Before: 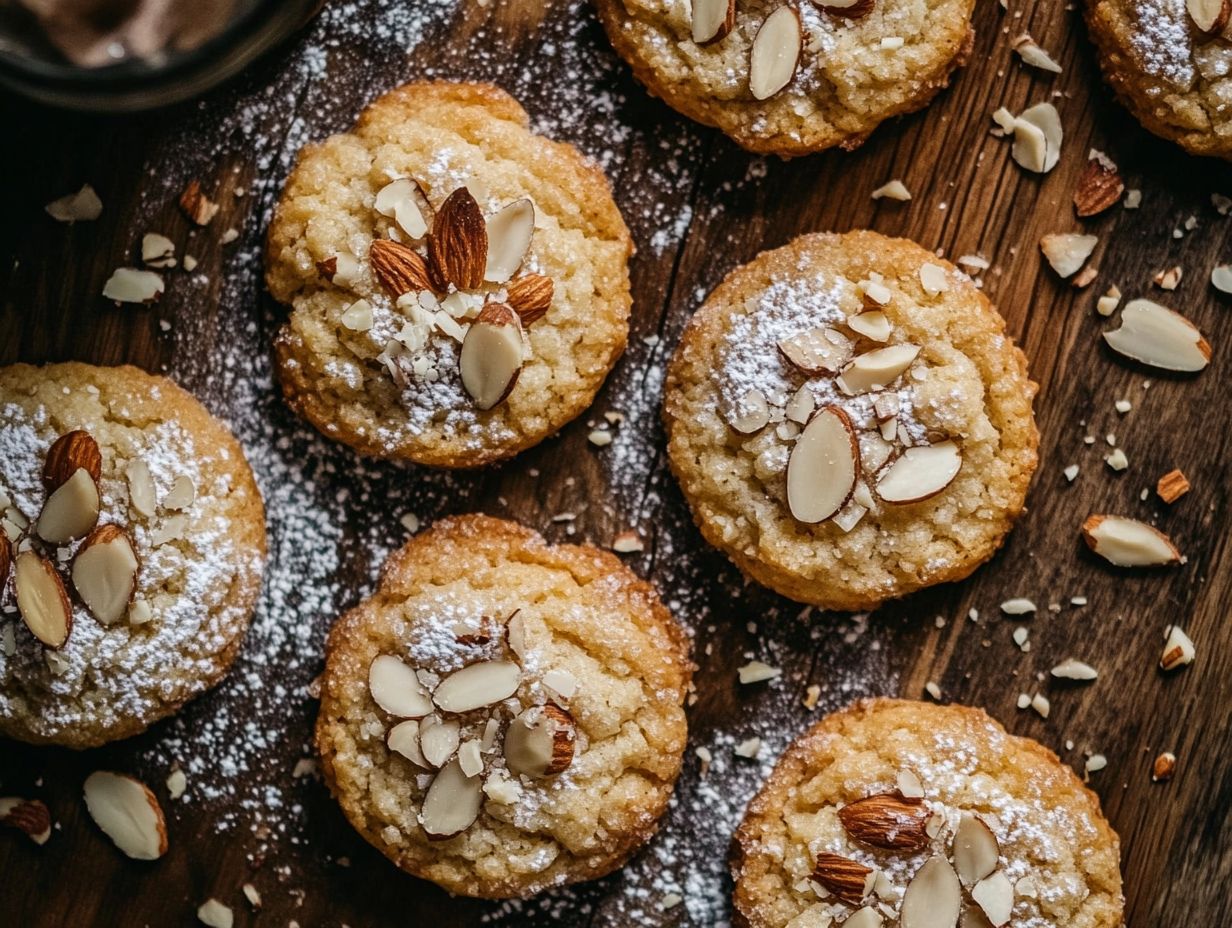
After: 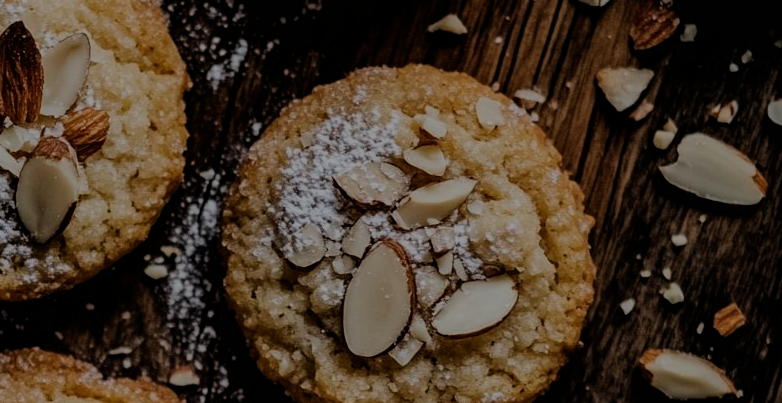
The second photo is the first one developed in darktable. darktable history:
filmic rgb: black relative exposure -6.2 EV, white relative exposure 6.96 EV, hardness 2.25
exposure: exposure -1.401 EV, compensate exposure bias true, compensate highlight preservation false
crop: left 36.079%, top 17.919%, right 0.382%, bottom 38.613%
